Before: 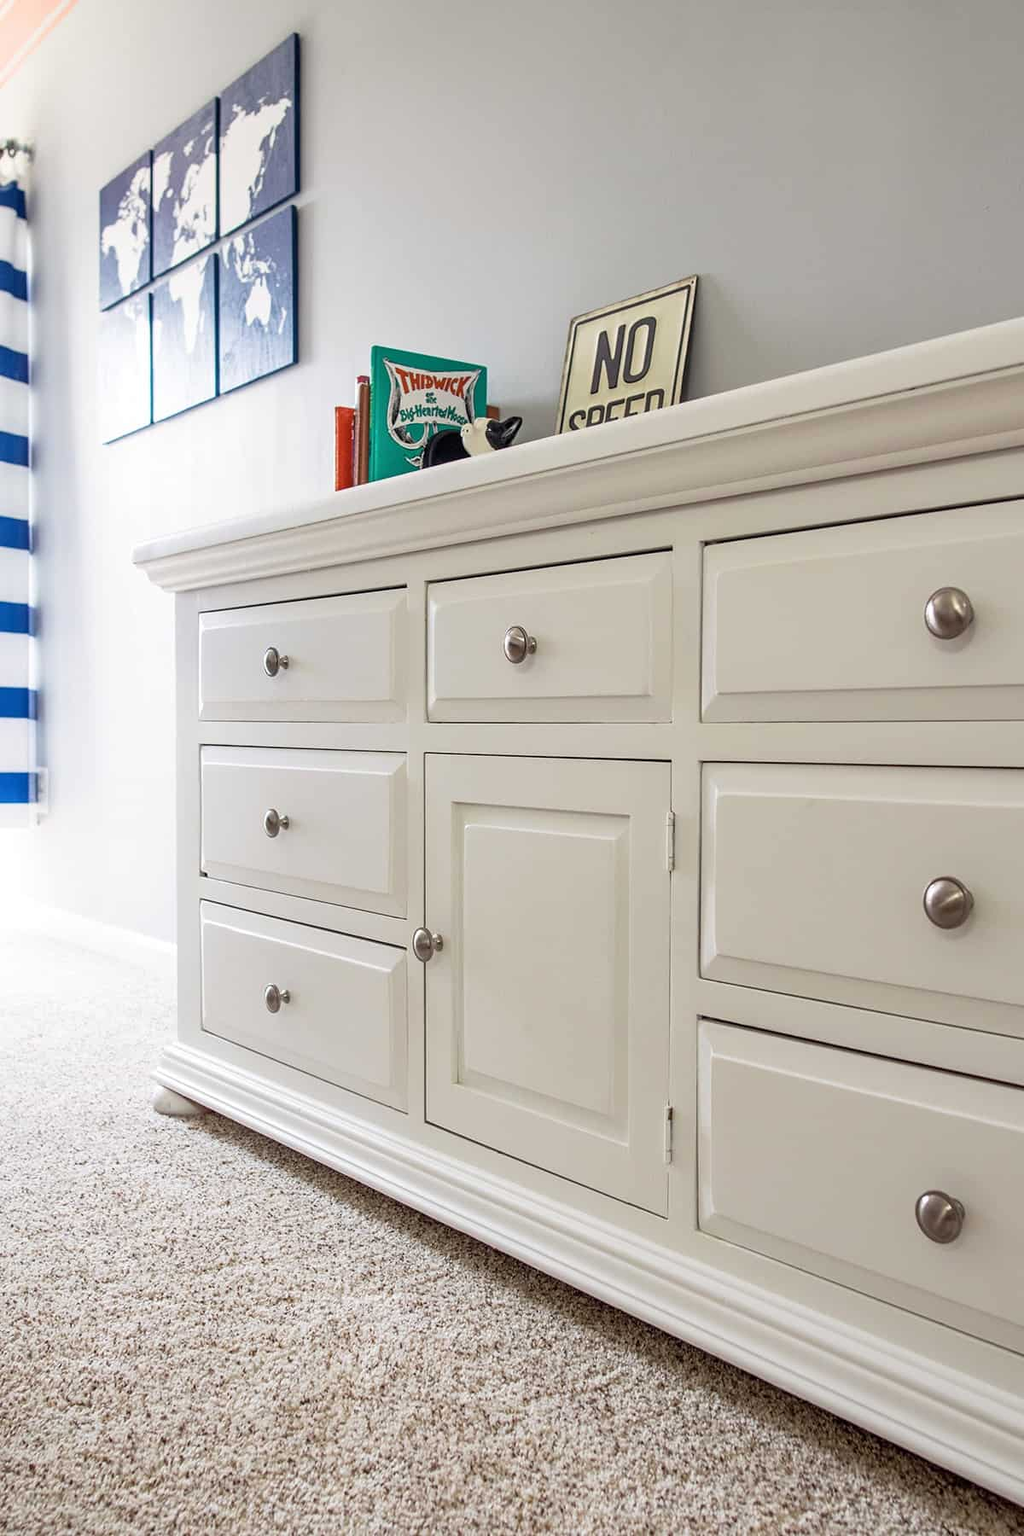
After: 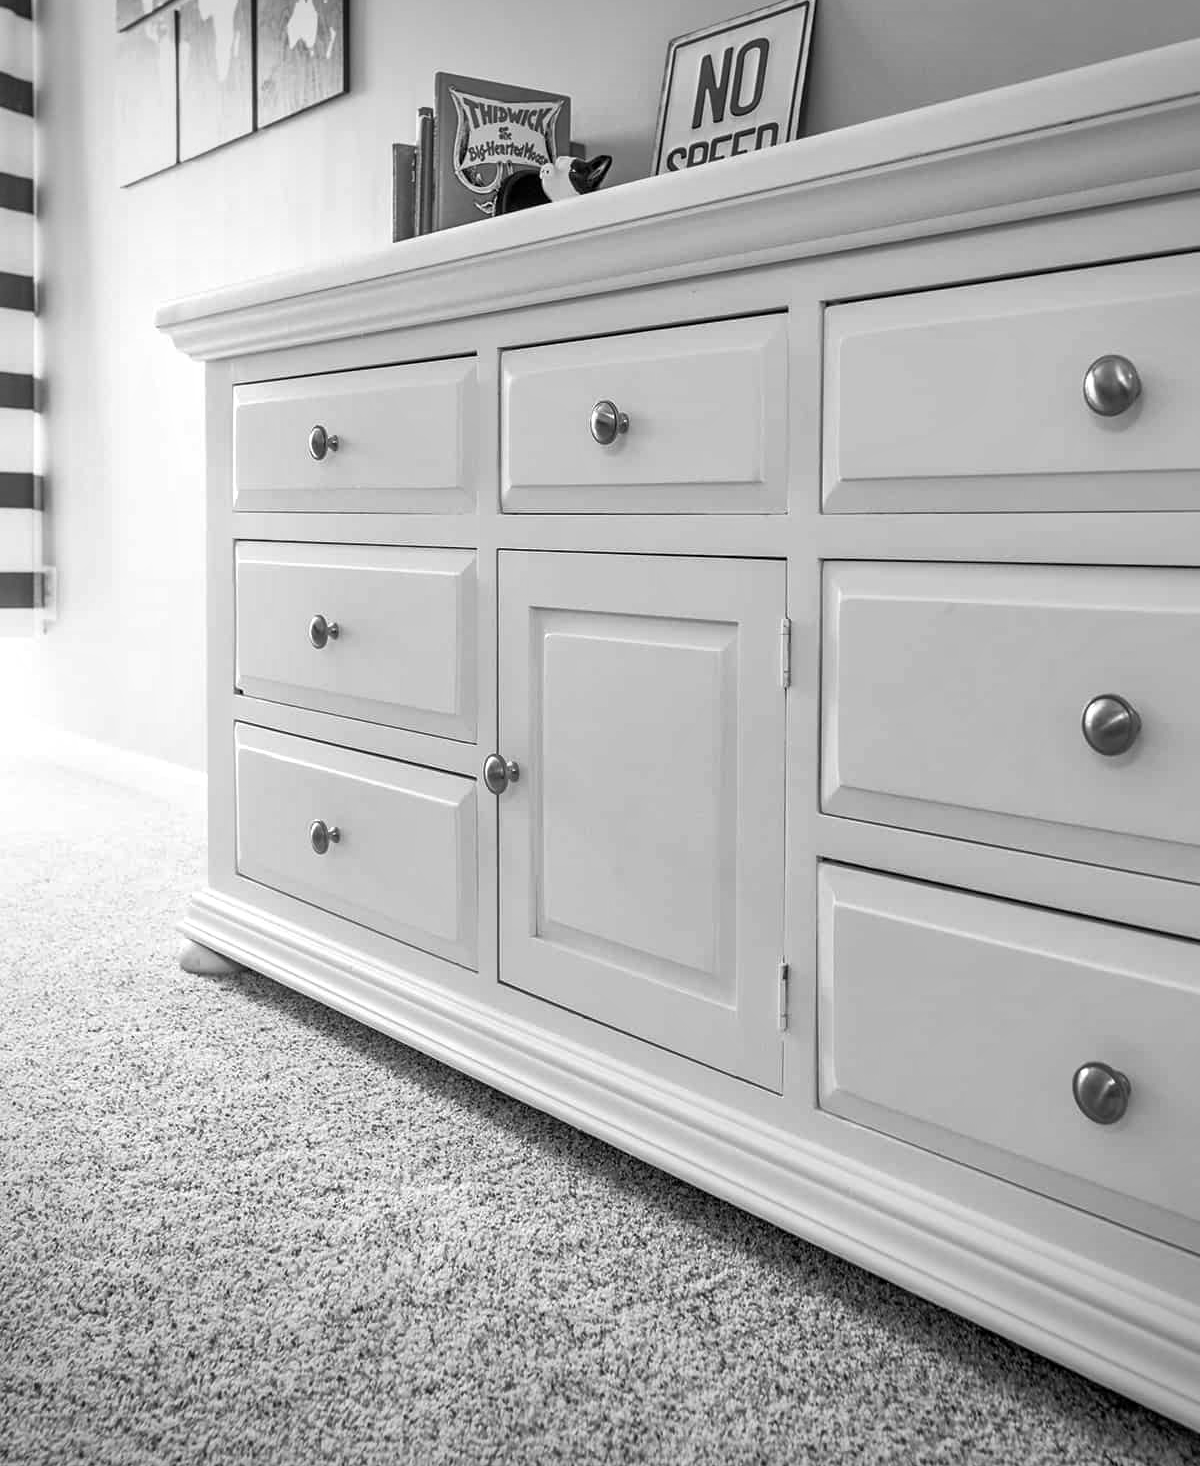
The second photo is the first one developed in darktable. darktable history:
local contrast: mode bilateral grid, contrast 20, coarseness 50, detail 130%, midtone range 0.2
monochrome: on, module defaults
vignetting: fall-off start 100%, brightness -0.282, width/height ratio 1.31
crop and rotate: top 18.507%
